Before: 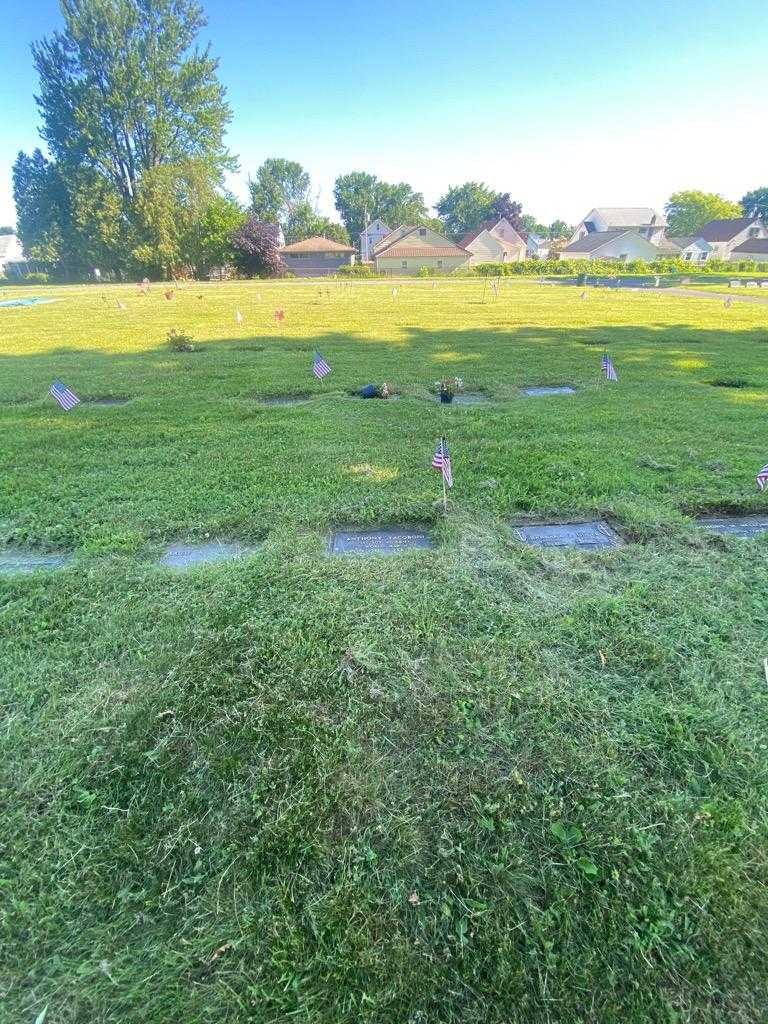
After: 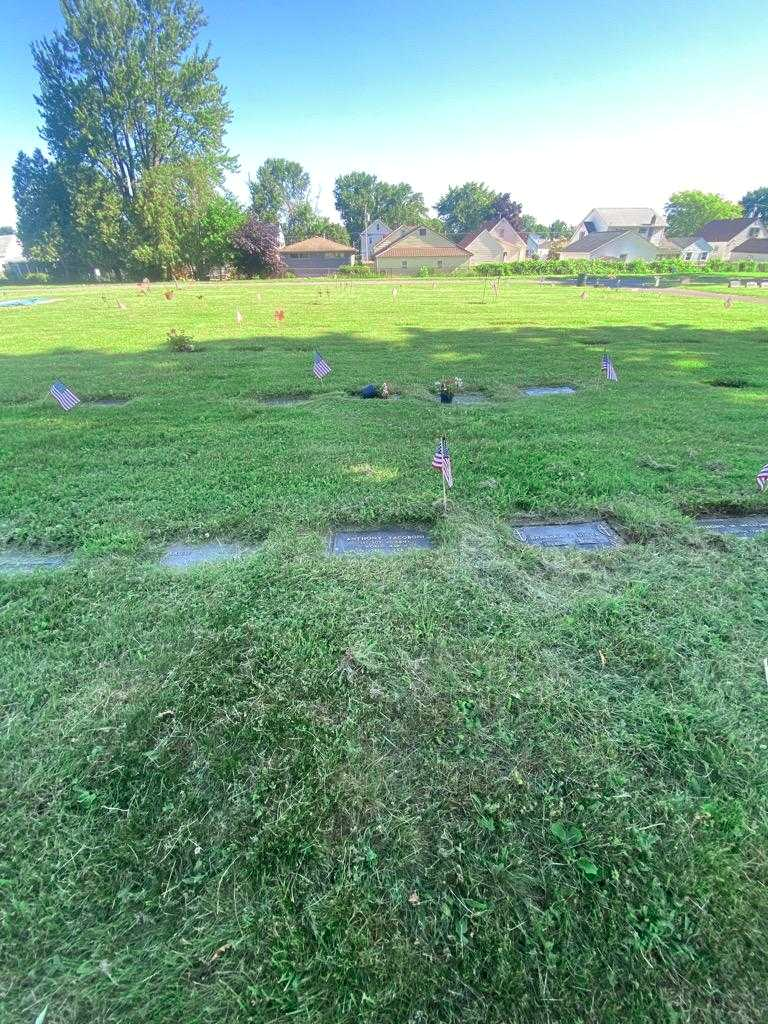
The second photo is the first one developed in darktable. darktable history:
color zones: curves: ch2 [(0, 0.5) (0.143, 0.517) (0.286, 0.571) (0.429, 0.522) (0.571, 0.5) (0.714, 0.5) (0.857, 0.5) (1, 0.5)]
local contrast: mode bilateral grid, contrast 100, coarseness 100, detail 108%, midtone range 0.2
